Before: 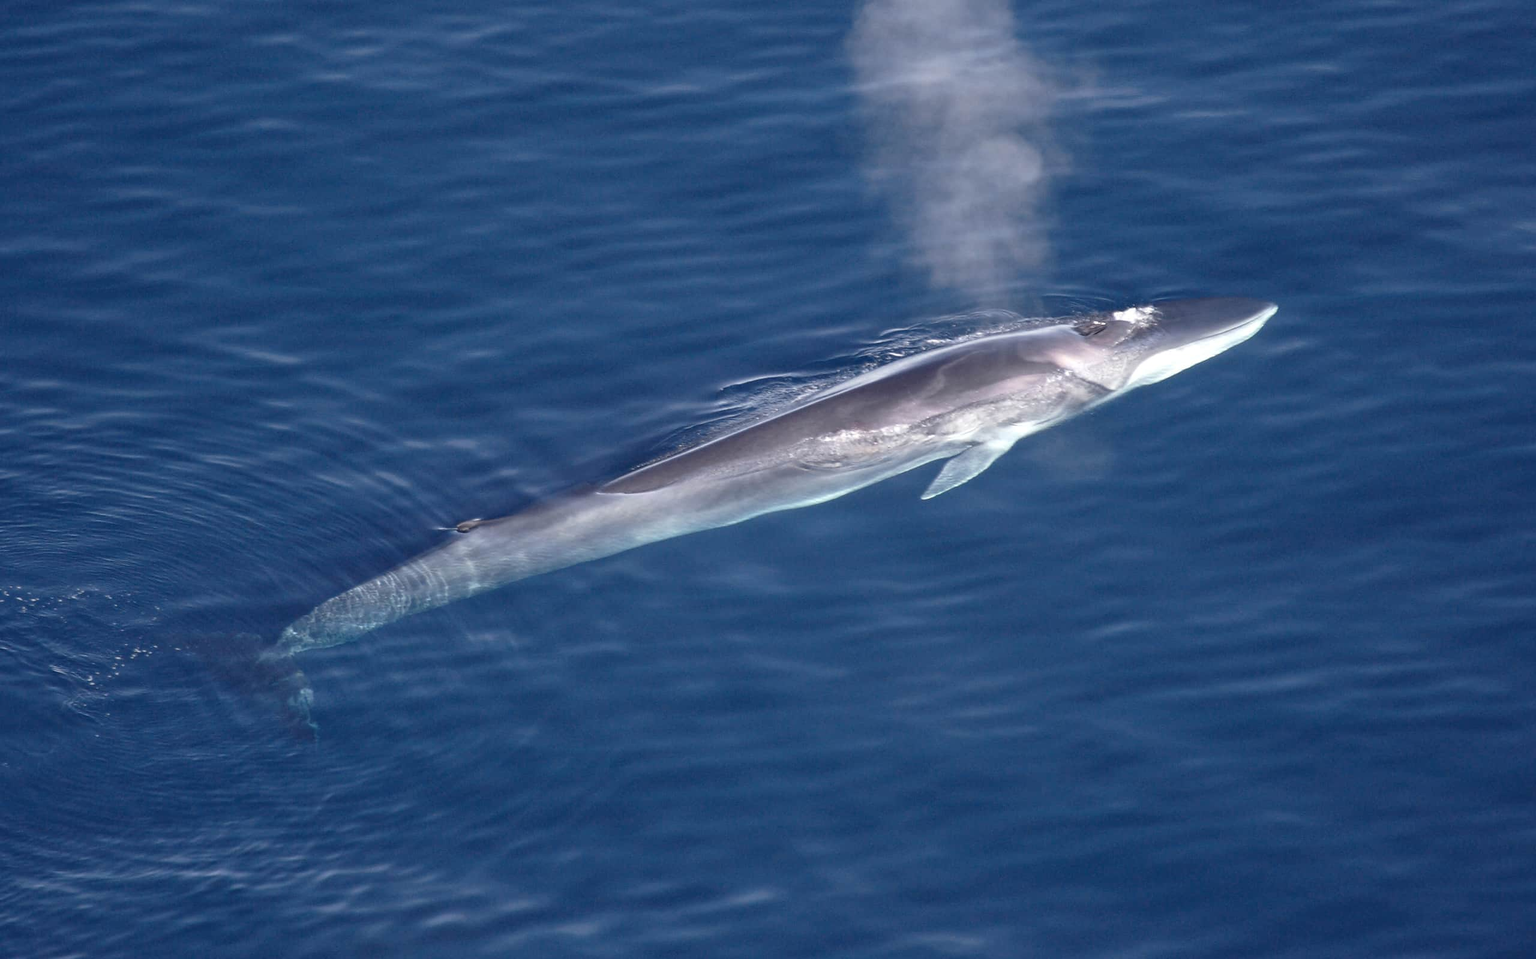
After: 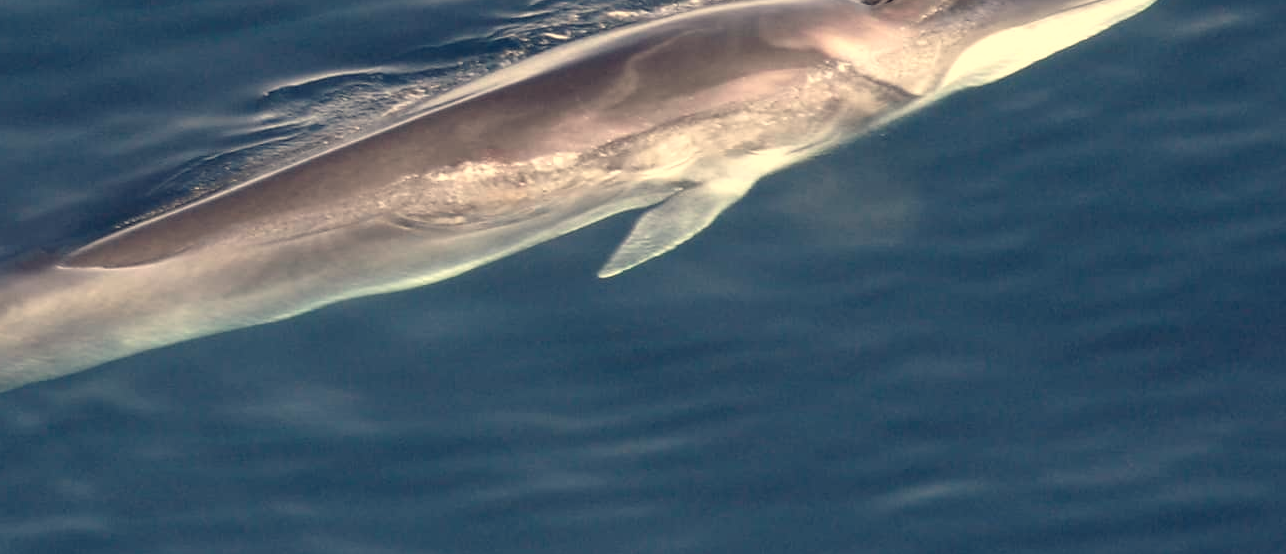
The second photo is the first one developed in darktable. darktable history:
crop: left 36.607%, top 34.735%, right 13.146%, bottom 30.611%
white balance: red 1.138, green 0.996, blue 0.812
